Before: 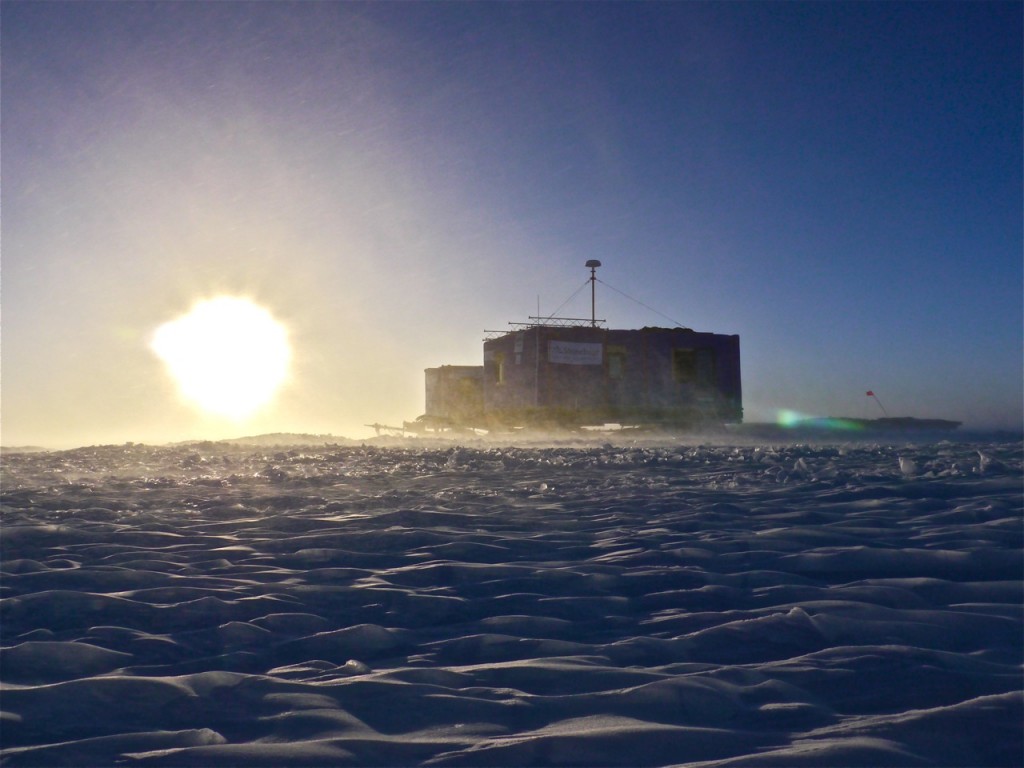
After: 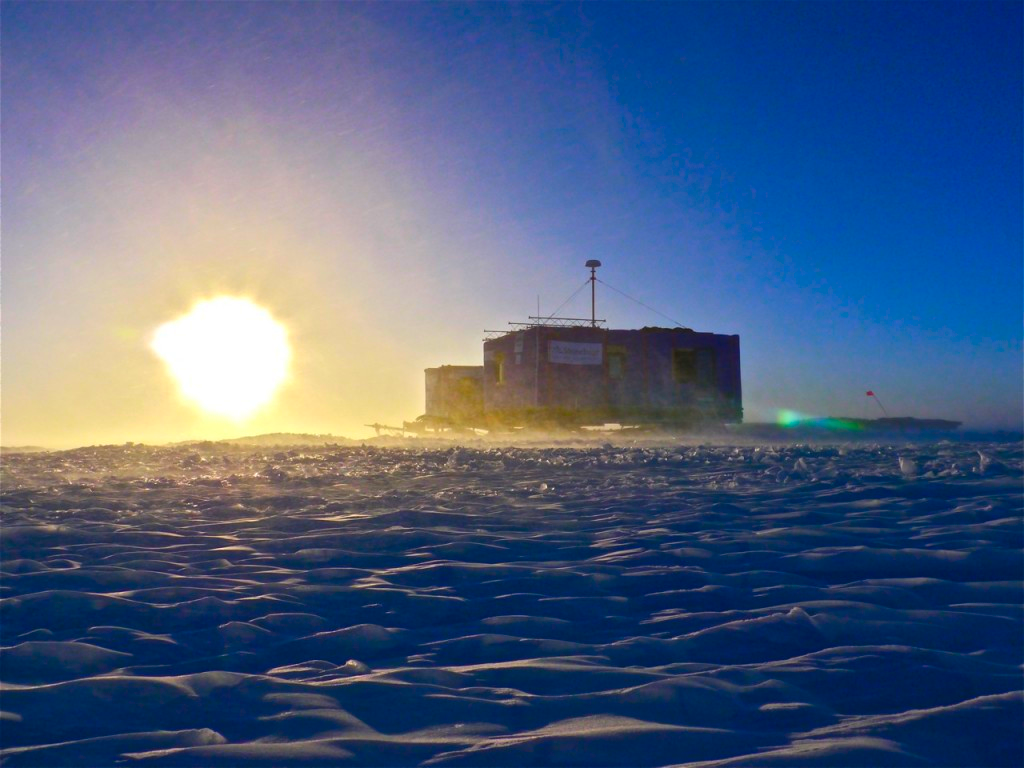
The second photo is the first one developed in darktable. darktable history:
color correction: highlights b* 0.053, saturation 1.83
exposure: exposure -0.002 EV, compensate highlight preservation false
